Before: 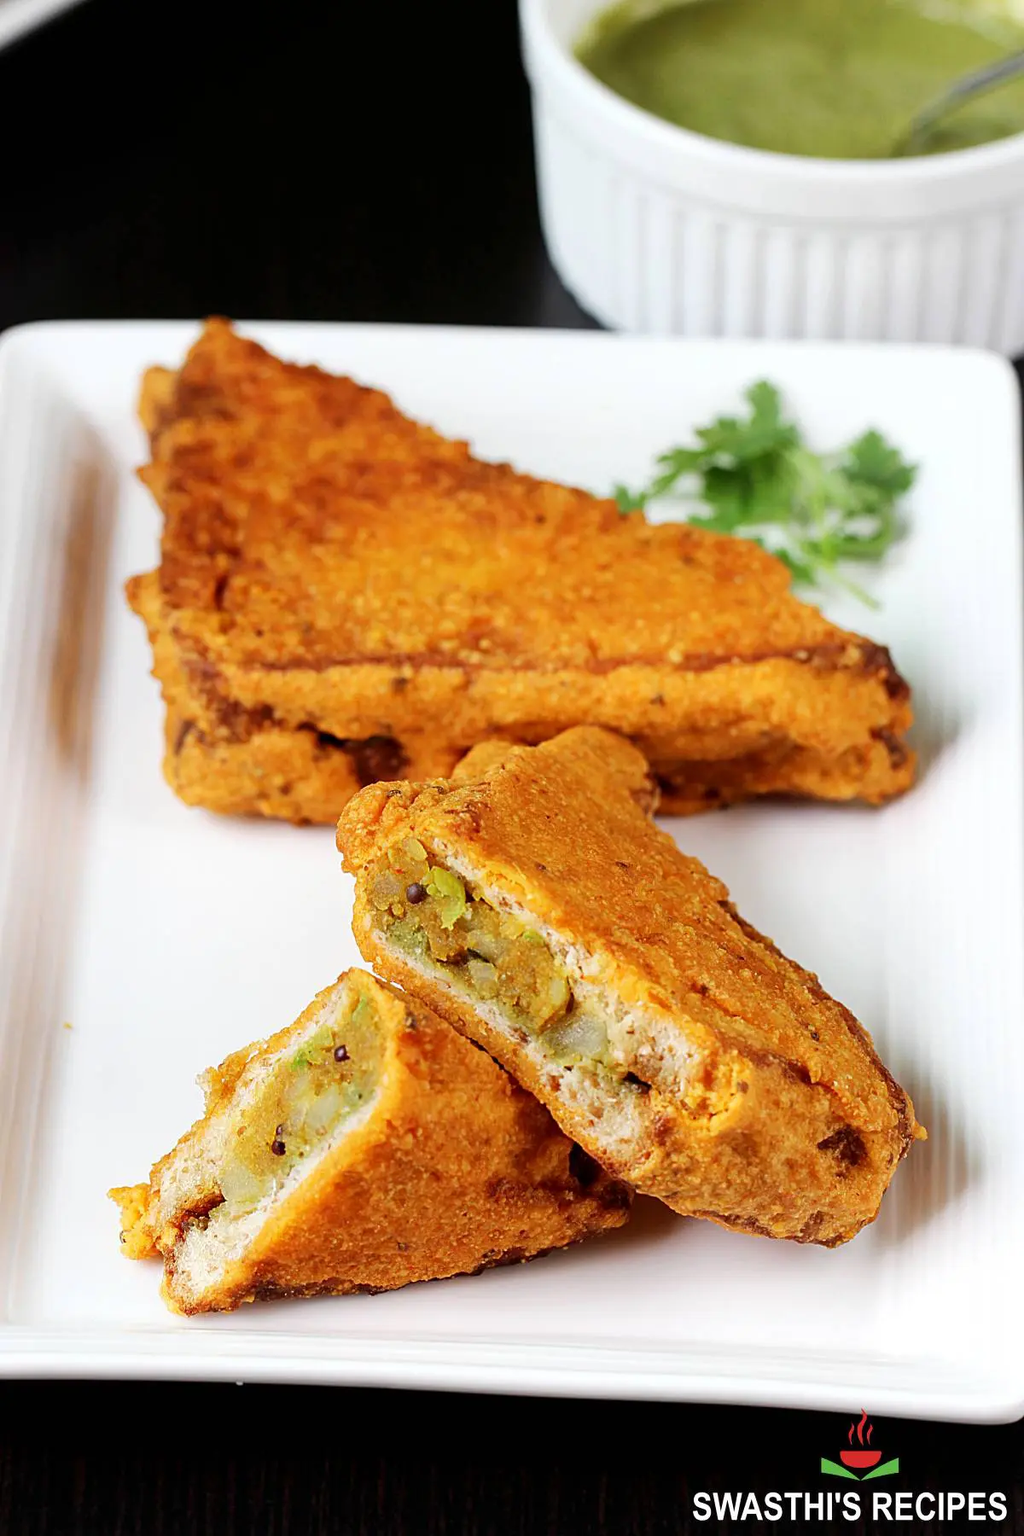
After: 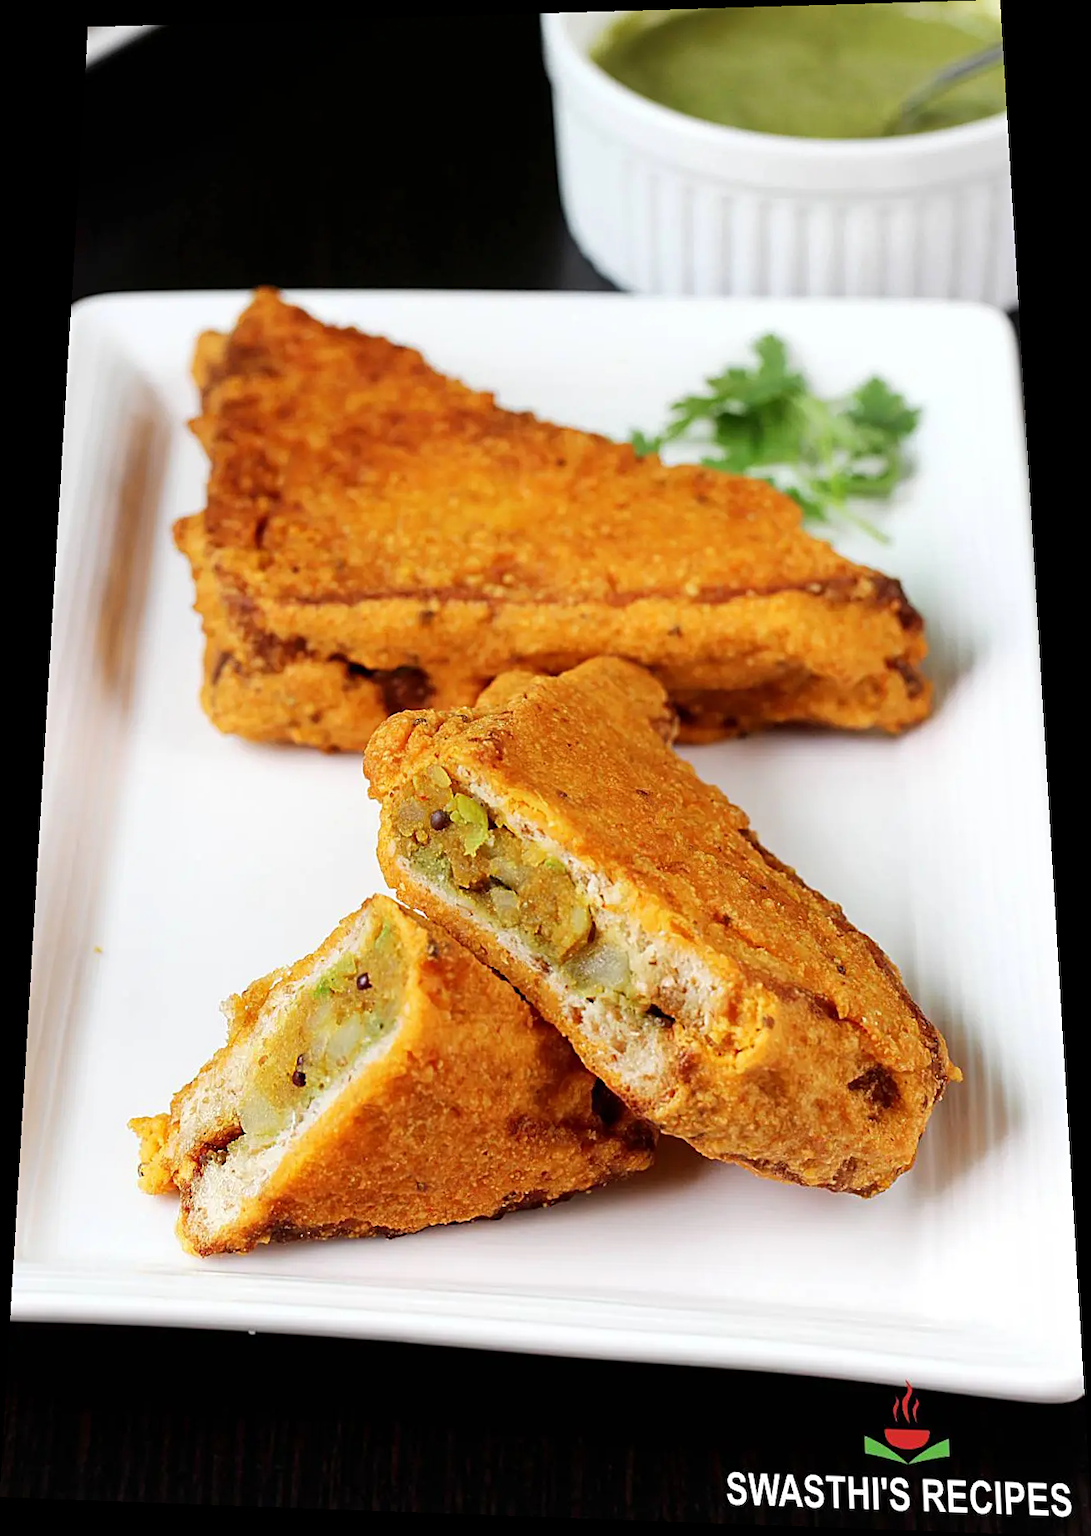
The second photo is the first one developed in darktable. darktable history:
rotate and perspective: rotation 0.128°, lens shift (vertical) -0.181, lens shift (horizontal) -0.044, shear 0.001, automatic cropping off
sharpen: amount 0.2
